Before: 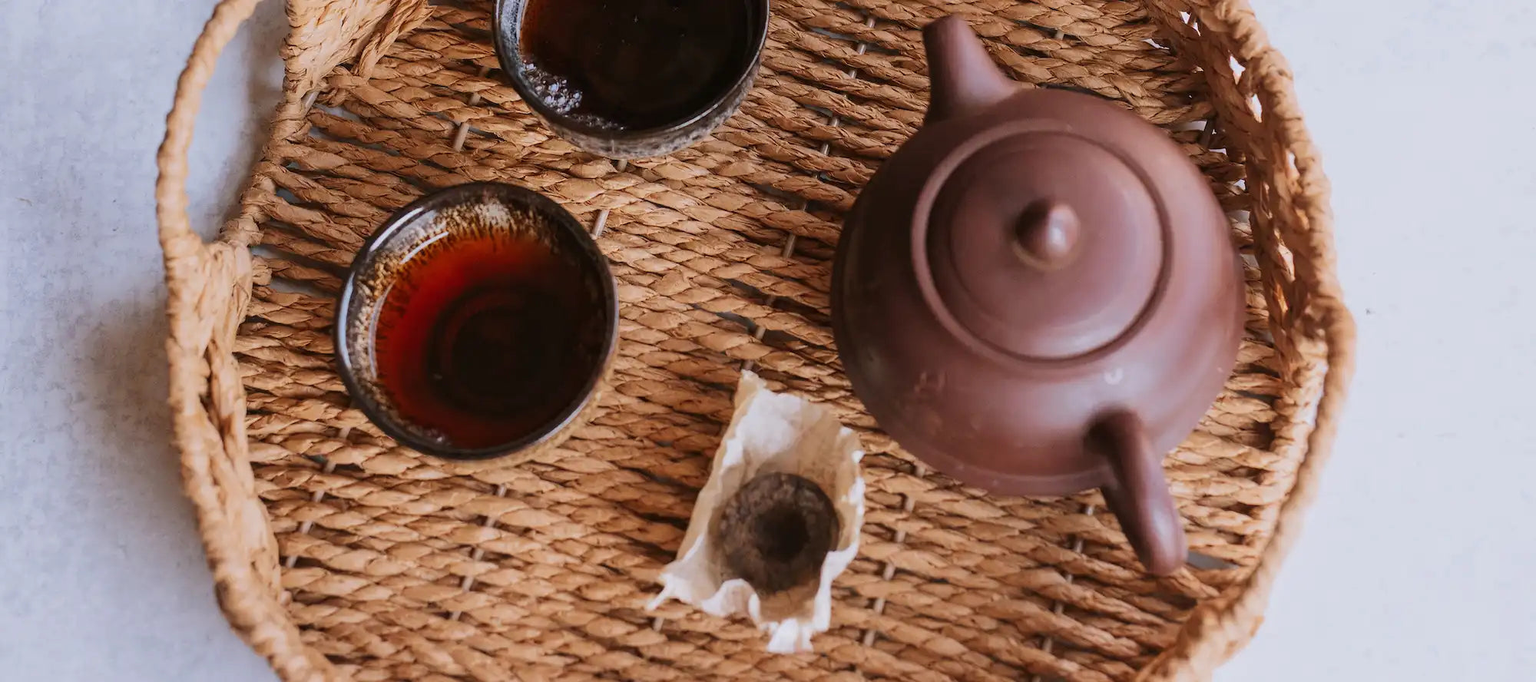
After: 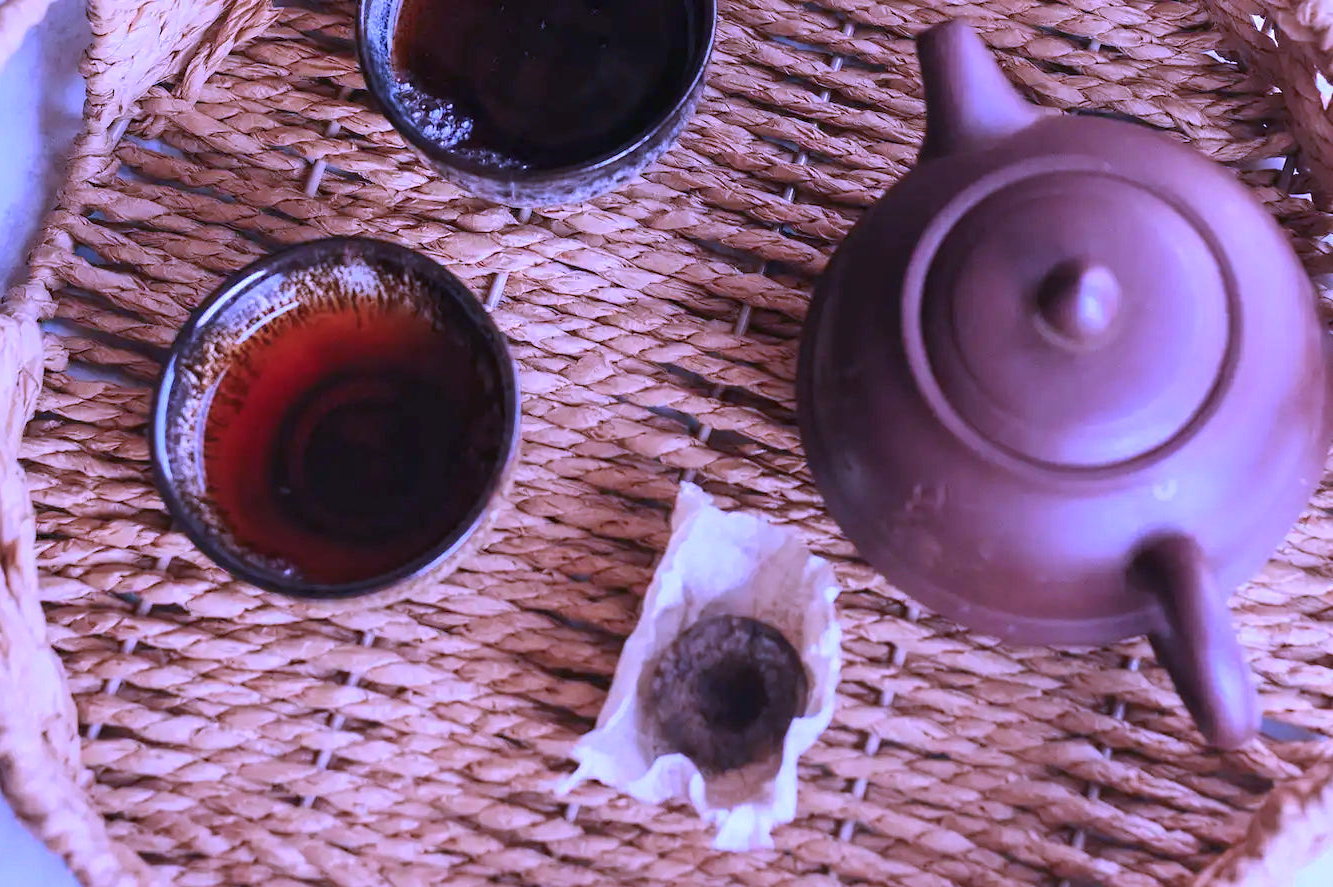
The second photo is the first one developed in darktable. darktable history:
crop and rotate: left 14.292%, right 19.041%
sharpen: radius 5.325, amount 0.312, threshold 26.433
color correction: highlights a* 5.81, highlights b* 4.84
exposure: exposure 0.367 EV, compensate highlight preservation false
color calibration: output R [1.063, -0.012, -0.003, 0], output B [-0.079, 0.047, 1, 0], illuminant custom, x 0.46, y 0.43, temperature 2642.66 K
